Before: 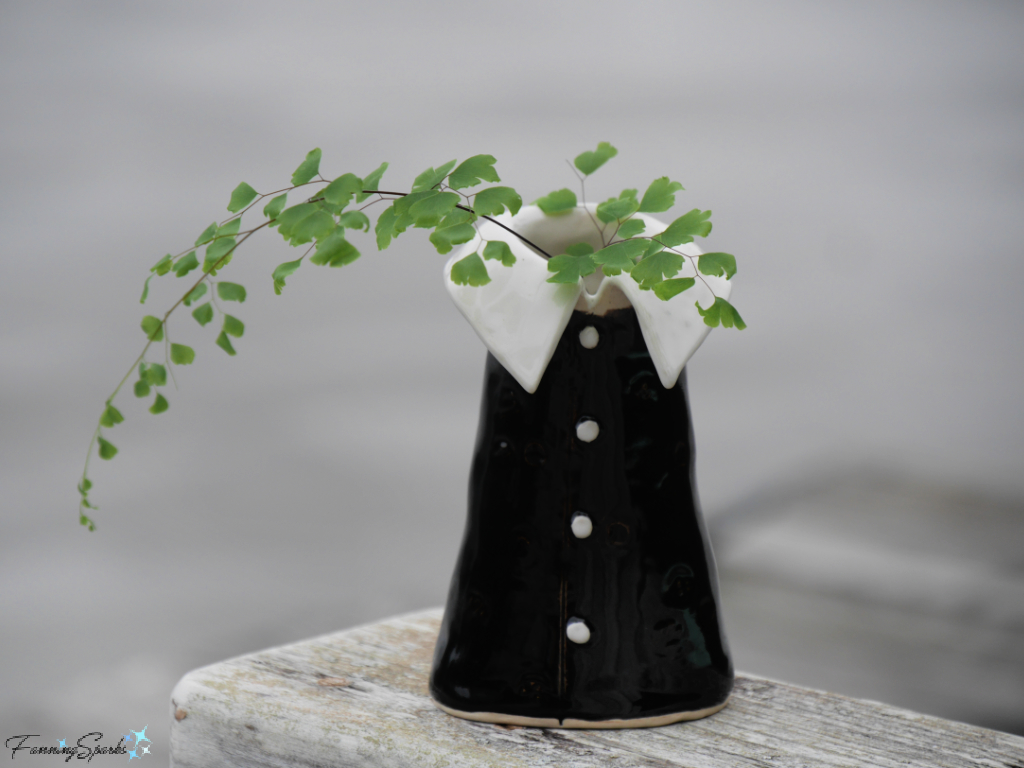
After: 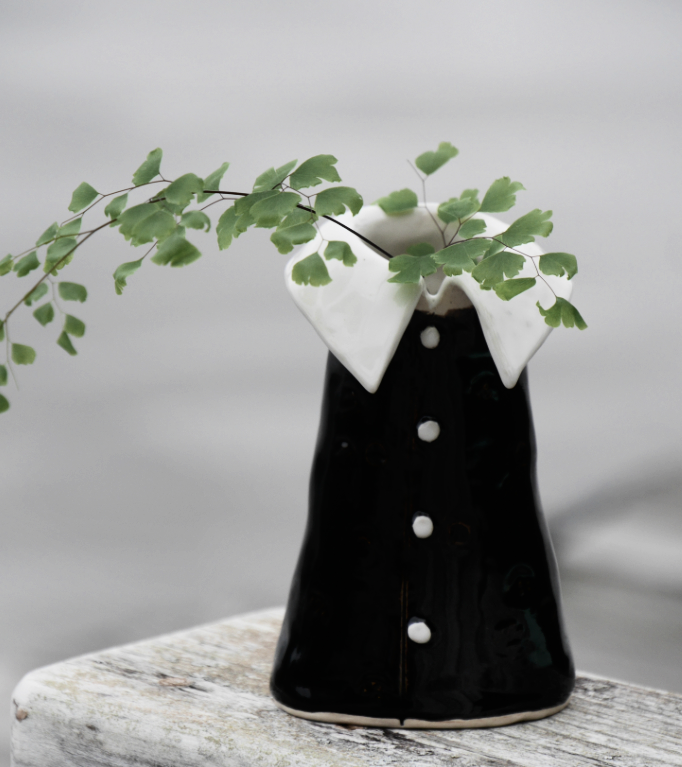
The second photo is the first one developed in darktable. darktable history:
crop and rotate: left 15.546%, right 17.787%
contrast brightness saturation: contrast 0.25, saturation -0.31
